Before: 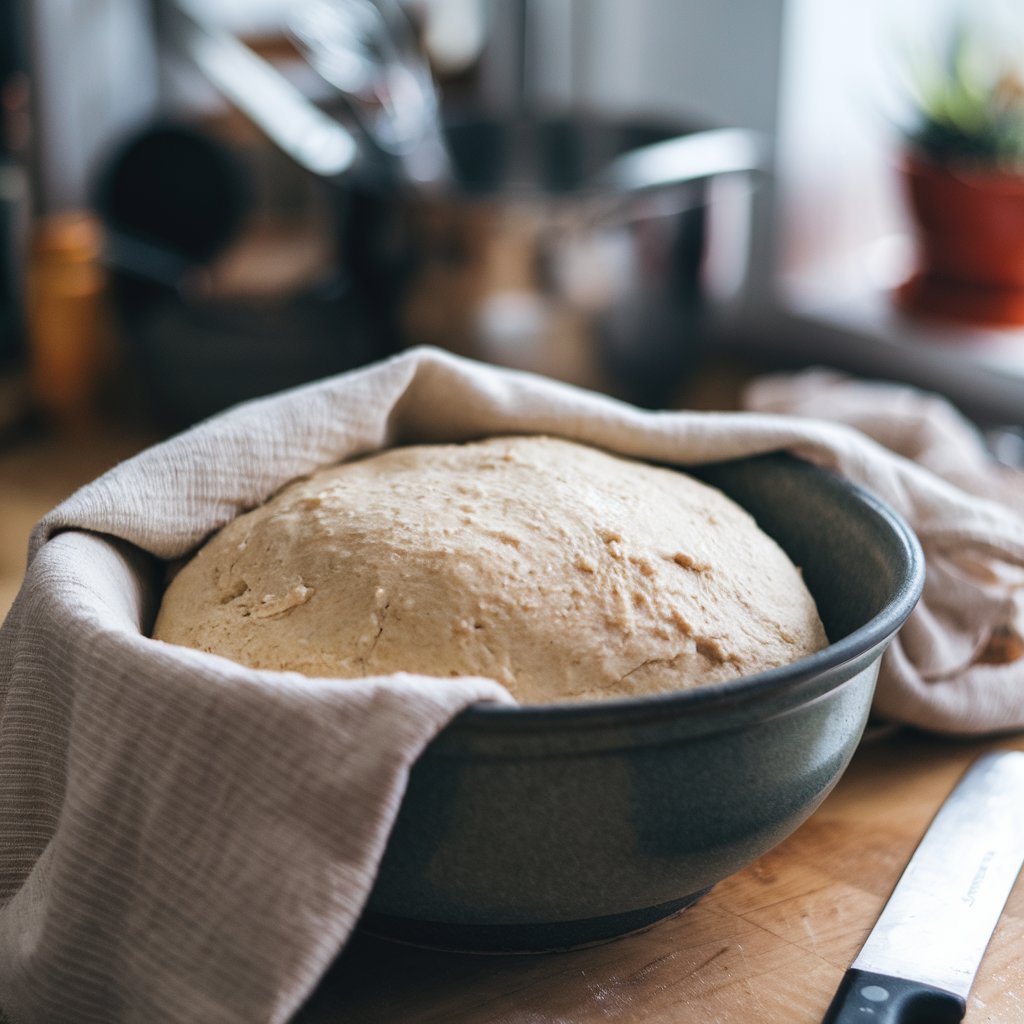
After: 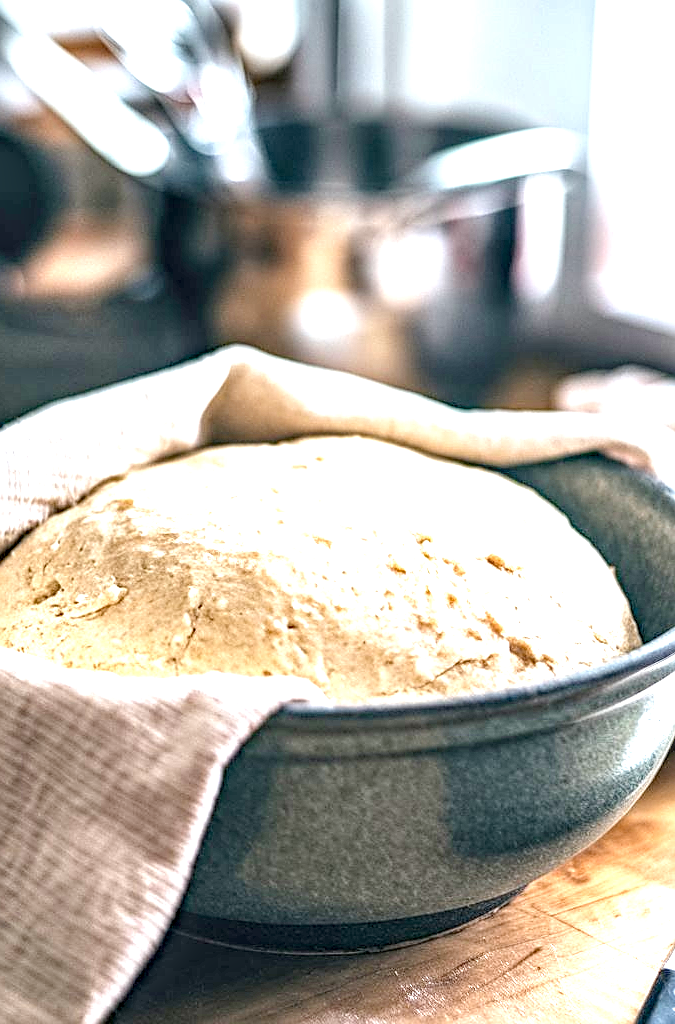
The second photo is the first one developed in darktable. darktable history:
sharpen: on, module defaults
crop and rotate: left 18.337%, right 15.743%
tone curve: curves: ch0 [(0, 0) (0.07, 0.052) (0.23, 0.254) (0.486, 0.53) (0.822, 0.825) (0.994, 0.955)]; ch1 [(0, 0) (0.226, 0.261) (0.379, 0.442) (0.469, 0.472) (0.495, 0.495) (0.514, 0.504) (0.561, 0.568) (0.59, 0.612) (1, 1)]; ch2 [(0, 0) (0.269, 0.299) (0.459, 0.441) (0.498, 0.499) (0.523, 0.52) (0.551, 0.576) (0.629, 0.643) (0.659, 0.681) (0.718, 0.764) (1, 1)], preserve colors none
exposure: exposure 2.017 EV, compensate exposure bias true, compensate highlight preservation false
haze removal: compatibility mode true, adaptive false
local contrast: highlights 13%, shadows 36%, detail 184%, midtone range 0.47
